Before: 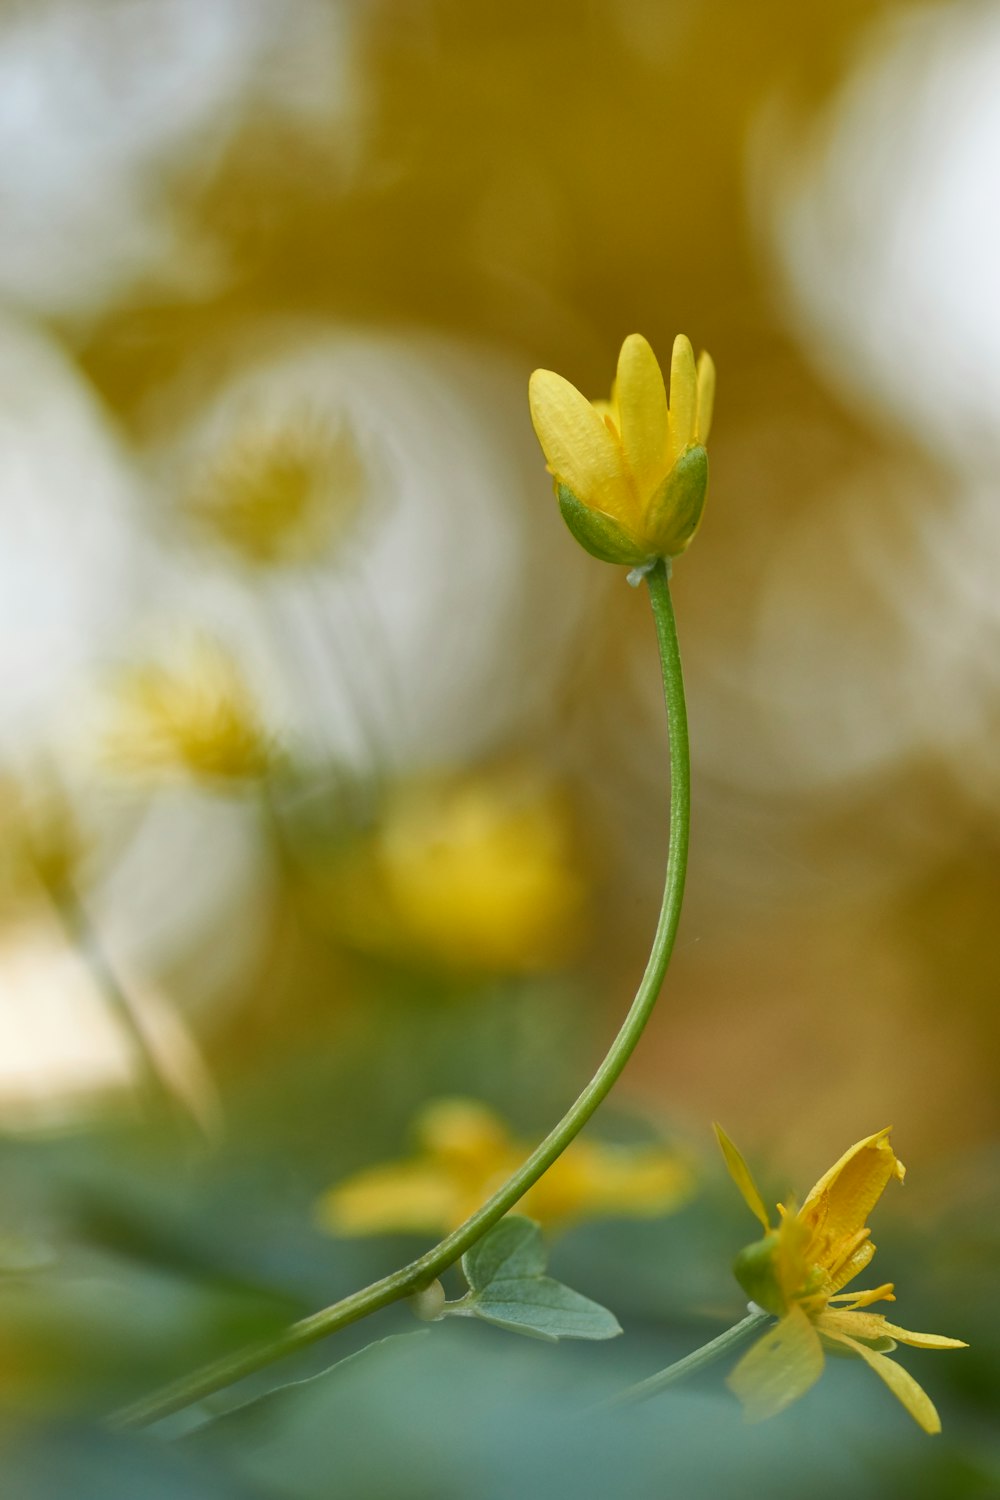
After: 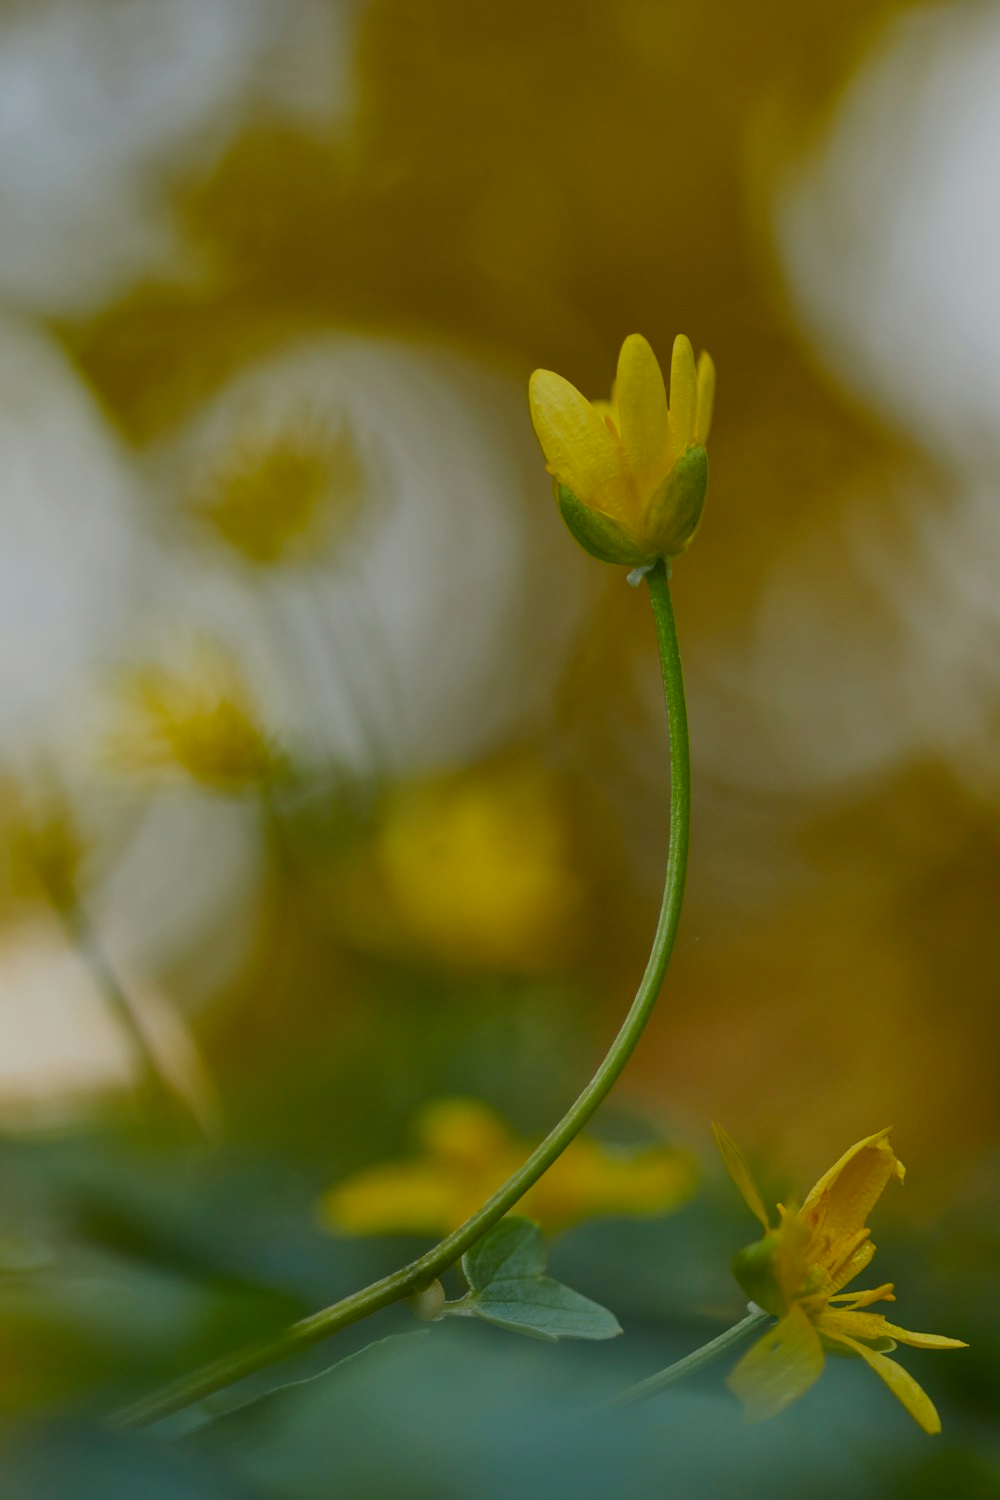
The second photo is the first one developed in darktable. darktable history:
exposure: exposure -0.902 EV, compensate highlight preservation false
color balance rgb: perceptual saturation grading › global saturation 9.985%, global vibrance 27.968%
